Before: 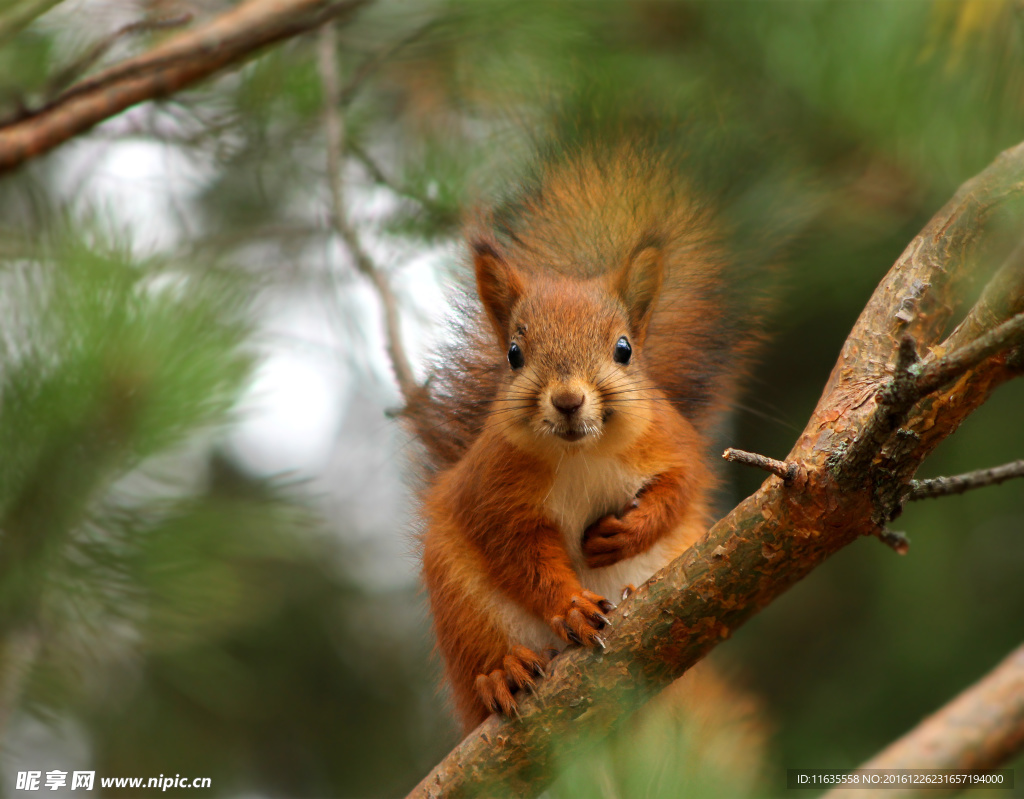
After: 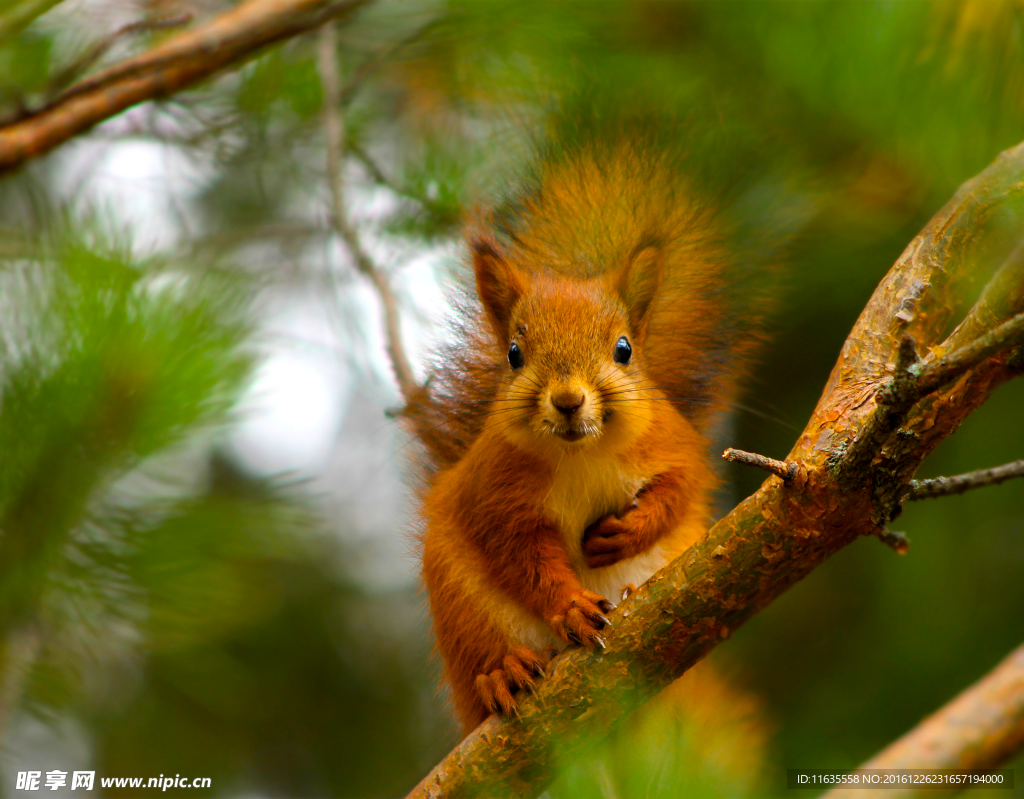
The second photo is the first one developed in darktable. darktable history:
exposure: black level correction 0.001, compensate highlight preservation false
color balance rgb: linear chroma grading › global chroma 15%, perceptual saturation grading › global saturation 30%
